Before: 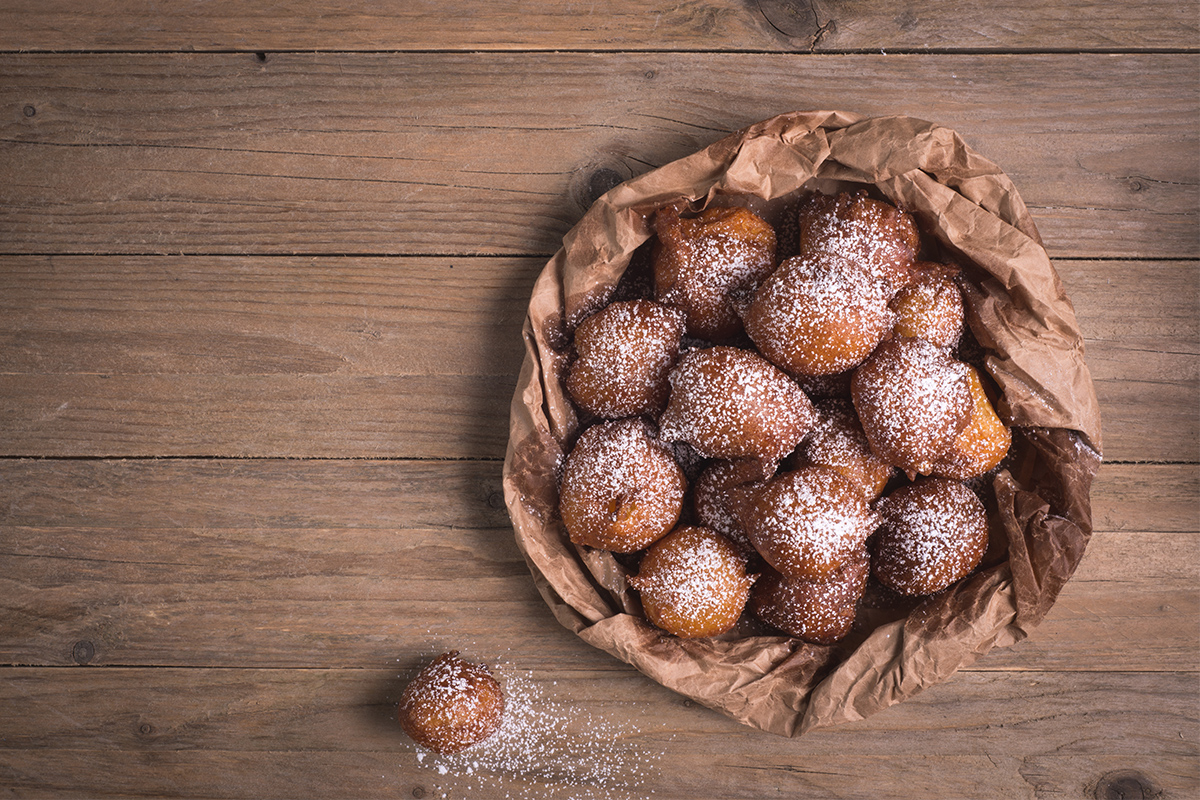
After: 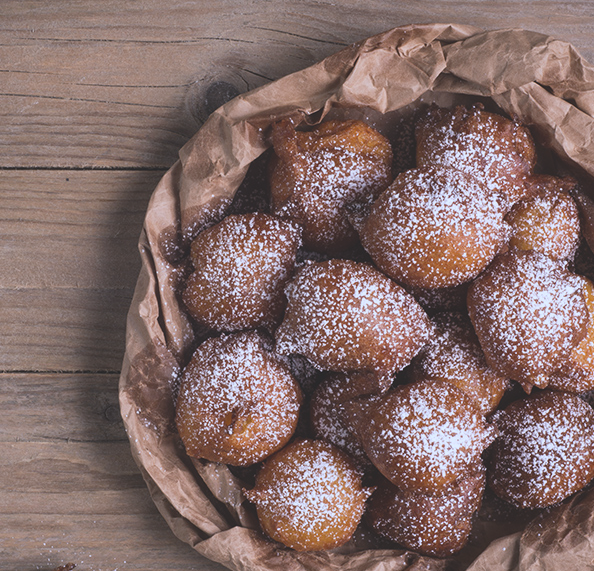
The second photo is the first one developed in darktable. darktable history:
white balance: red 0.931, blue 1.11
crop: left 32.075%, top 10.976%, right 18.355%, bottom 17.596%
color balance: lift [1.01, 1, 1, 1], gamma [1.097, 1, 1, 1], gain [0.85, 1, 1, 1]
contrast equalizer: y [[0.5 ×6], [0.5 ×6], [0.5, 0.5, 0.501, 0.545, 0.707, 0.863], [0 ×6], [0 ×6]]
